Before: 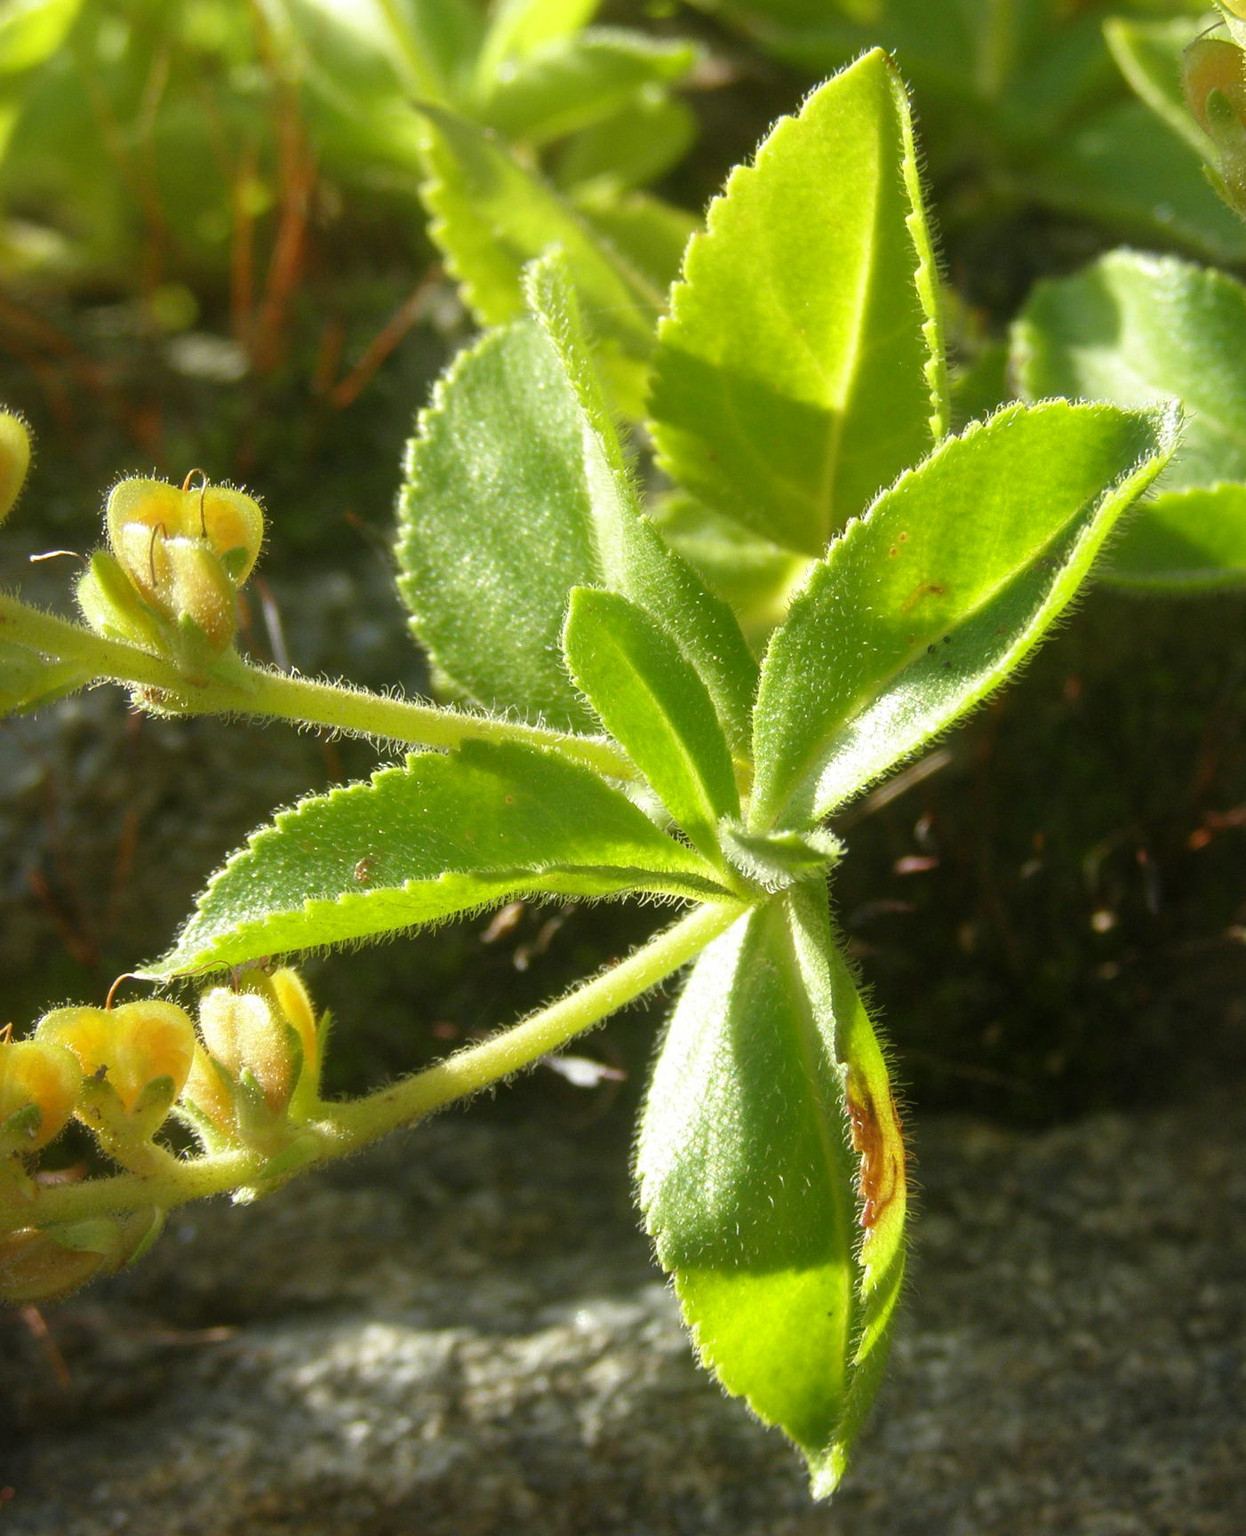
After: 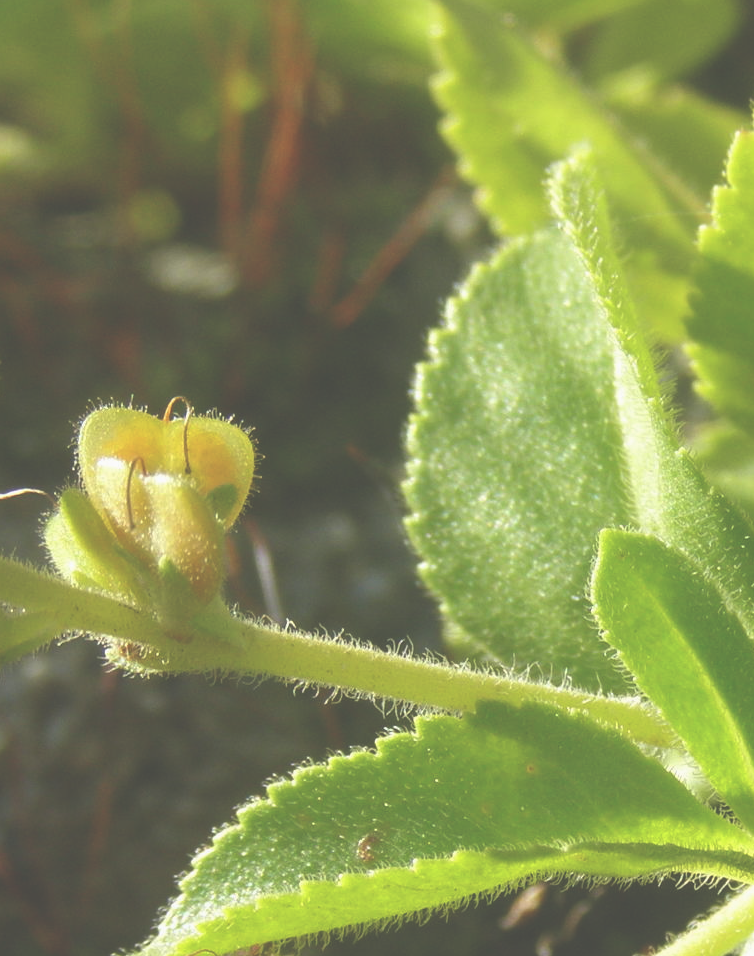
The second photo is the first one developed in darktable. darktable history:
crop and rotate: left 3.043%, top 7.621%, right 43.119%, bottom 37%
exposure: black level correction -0.062, exposure -0.049 EV, compensate highlight preservation false
